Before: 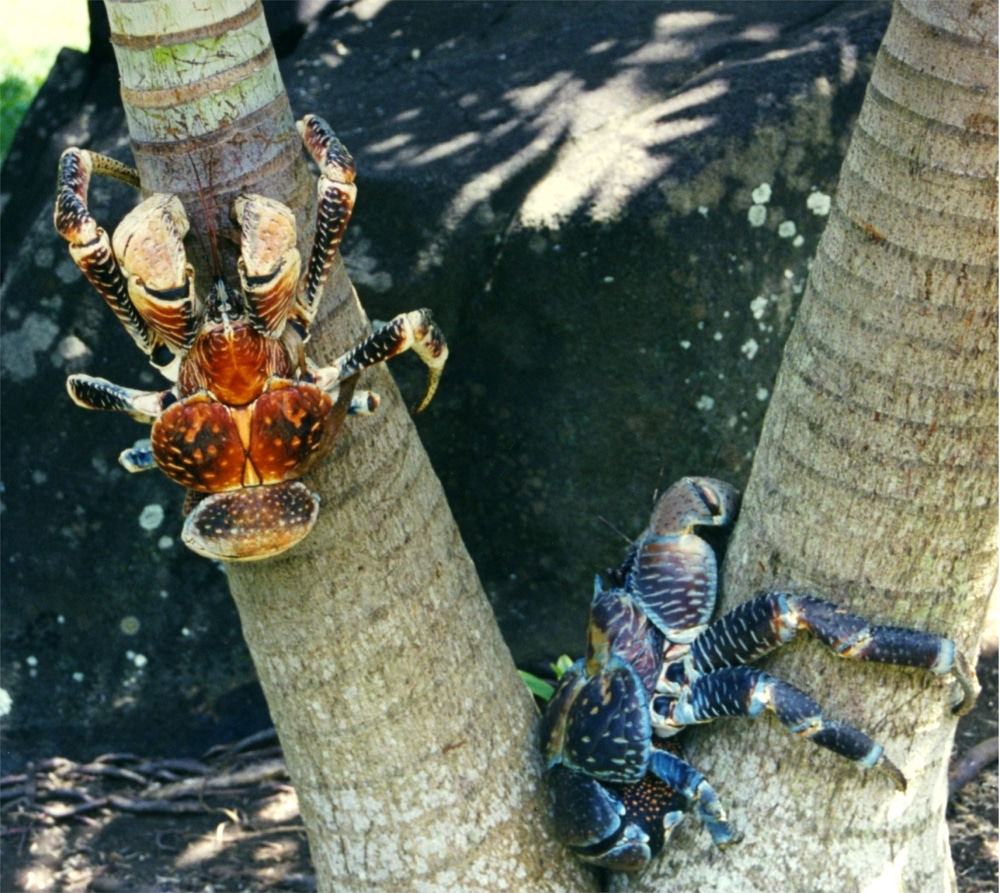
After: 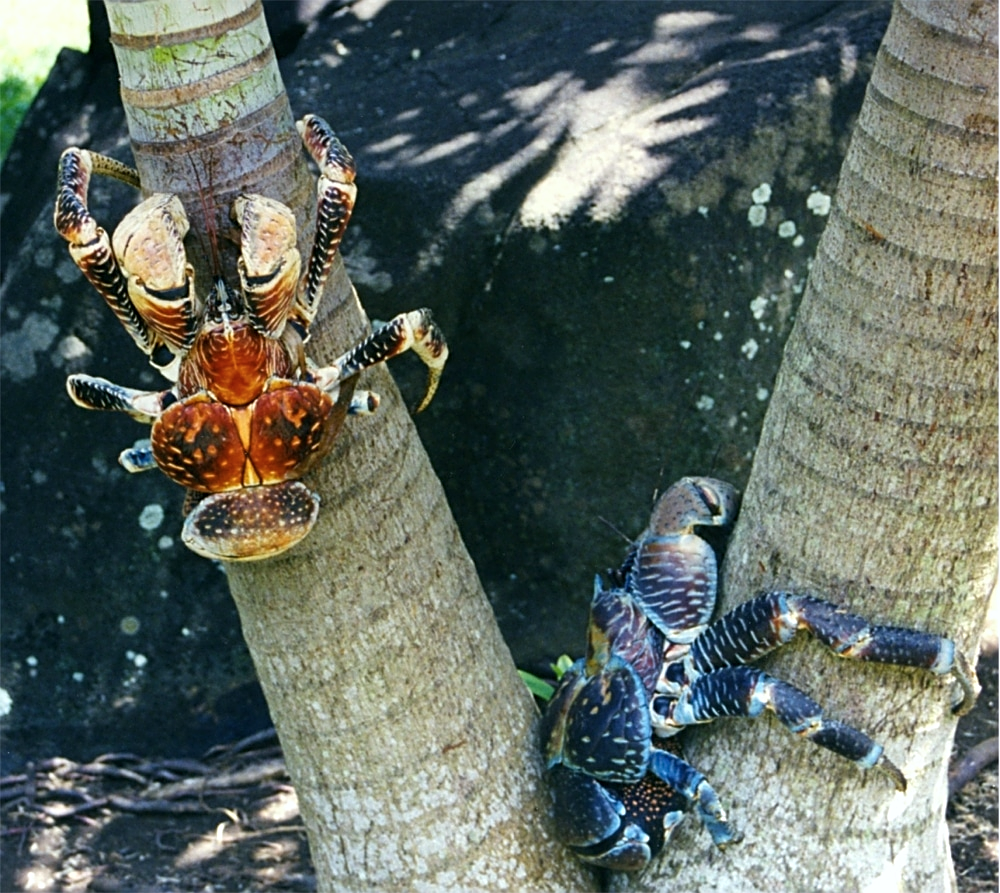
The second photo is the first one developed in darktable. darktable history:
sharpen: on, module defaults
white balance: red 0.984, blue 1.059
color balance rgb: global vibrance 10%
